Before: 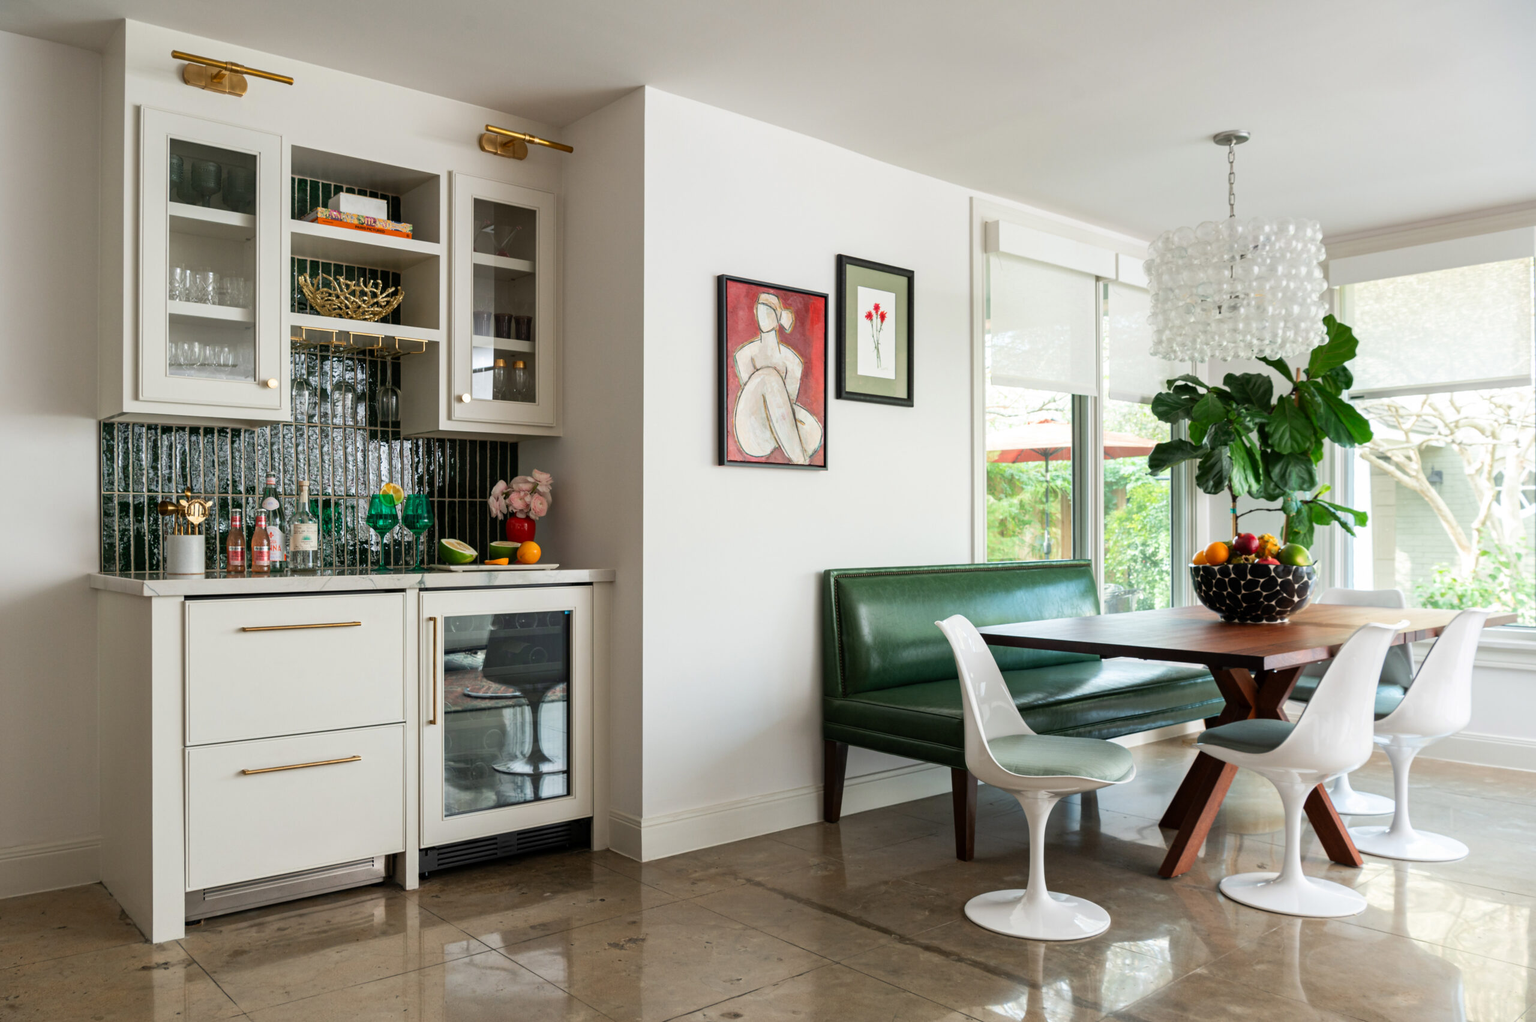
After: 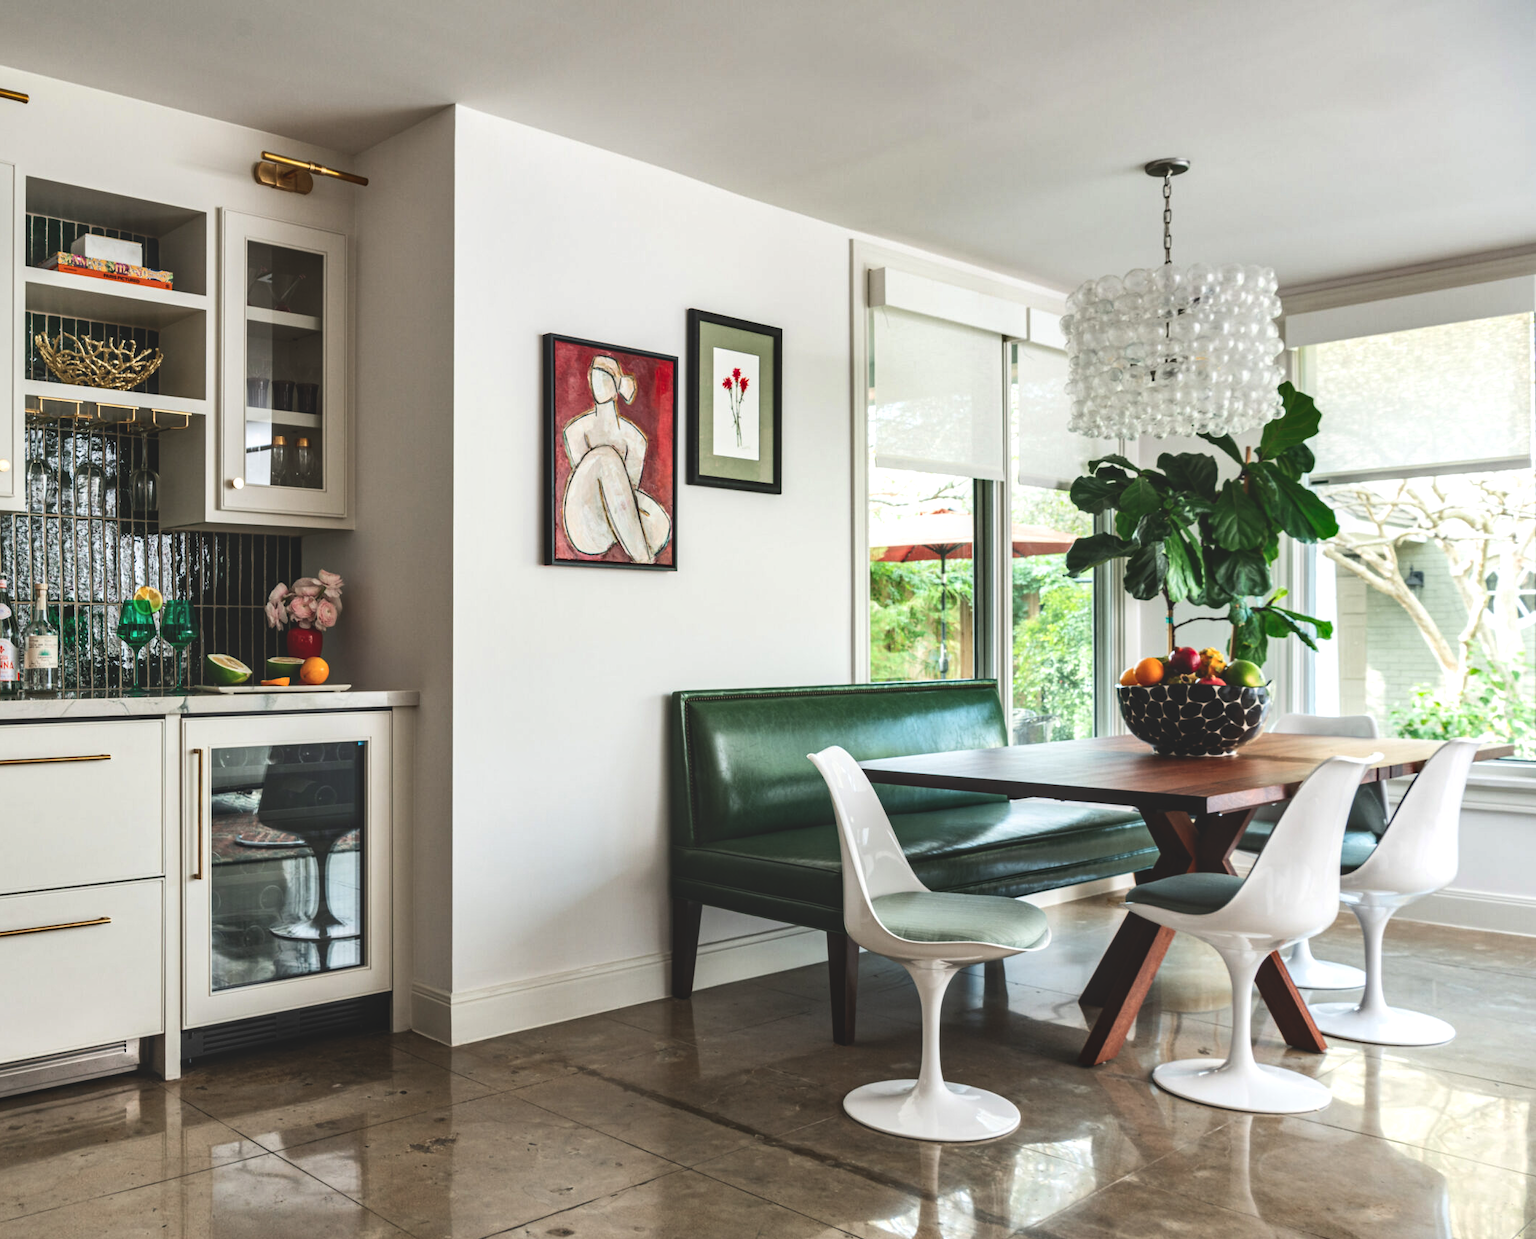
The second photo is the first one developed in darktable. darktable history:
local contrast: on, module defaults
exposure: black level correction -0.041, exposure 0.064 EV, compensate highlight preservation false
crop: left 17.582%, bottom 0.031%
contrast brightness saturation: contrast 0.2, brightness -0.11, saturation 0.1
shadows and highlights: low approximation 0.01, soften with gaussian
